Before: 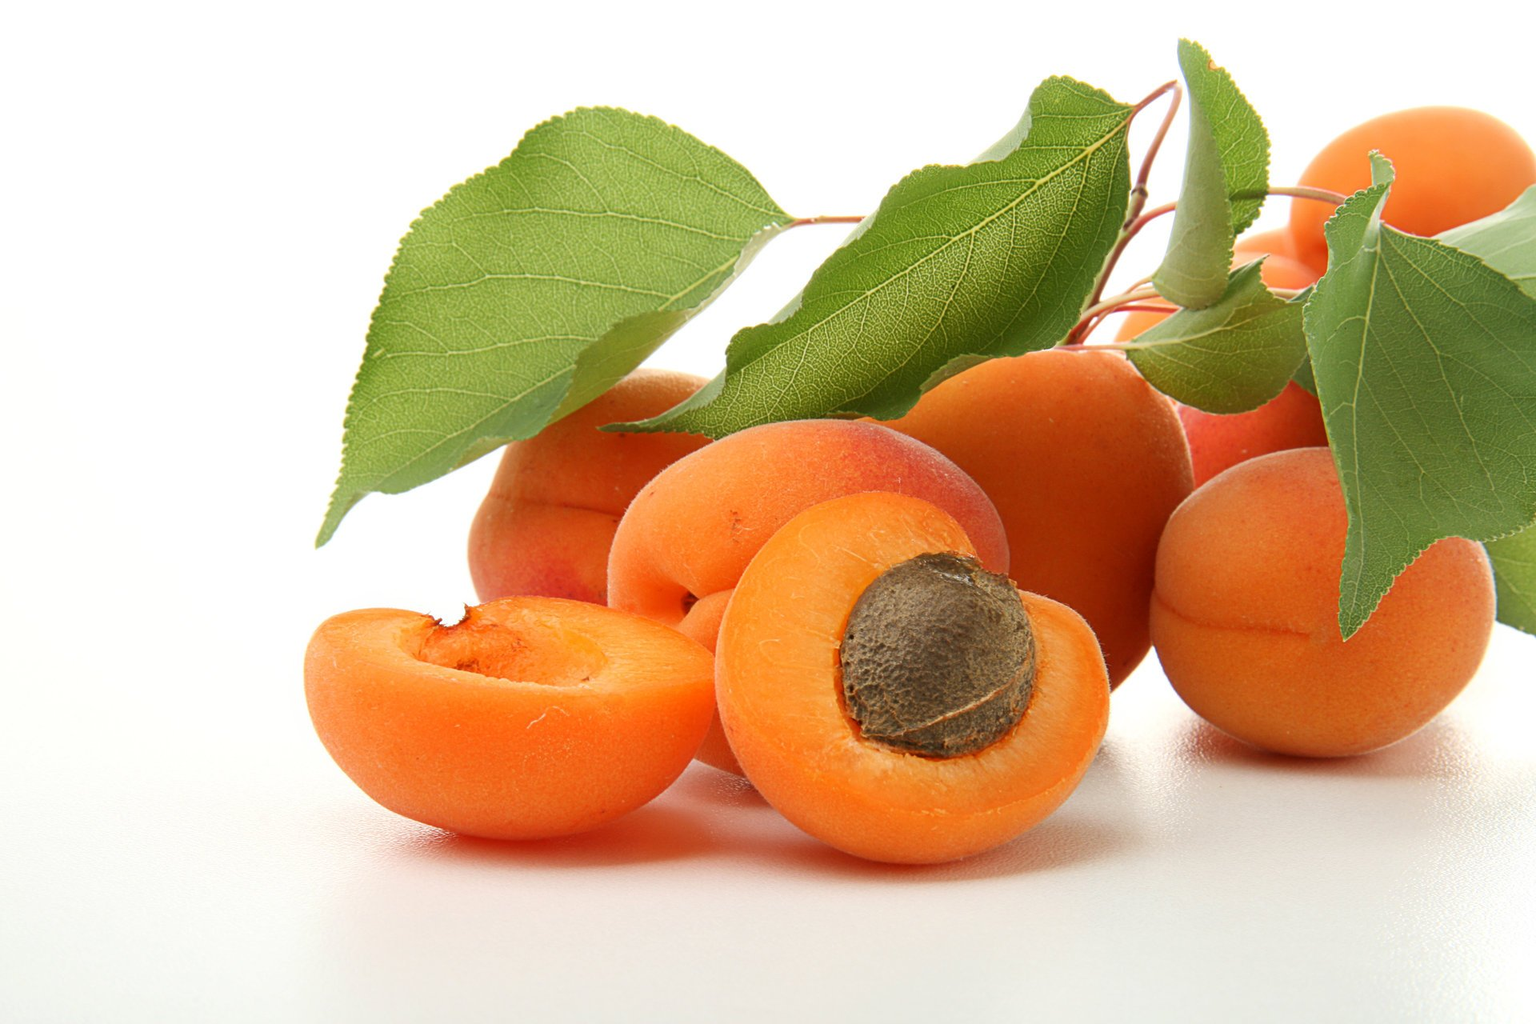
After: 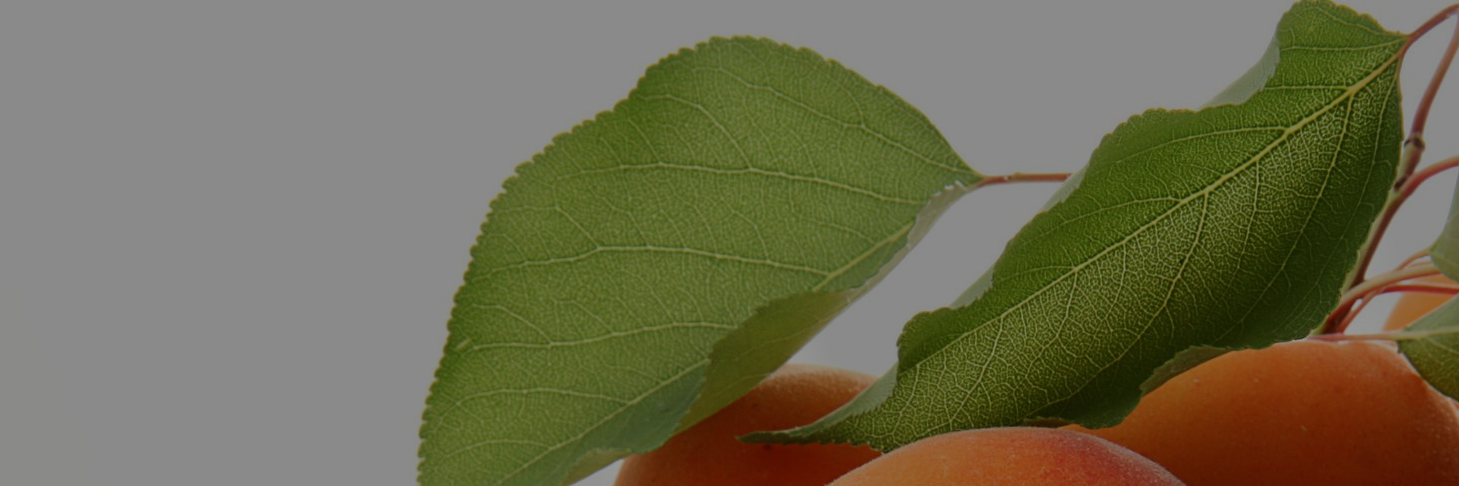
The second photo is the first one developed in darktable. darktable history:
crop: left 0.545%, top 7.647%, right 23.413%, bottom 54.321%
tone equalizer: -8 EV -1.99 EV, -7 EV -1.97 EV, -6 EV -1.99 EV, -5 EV -1.97 EV, -4 EV -1.99 EV, -3 EV -1.97 EV, -2 EV -1.98 EV, -1 EV -1.61 EV, +0 EV -1.98 EV
